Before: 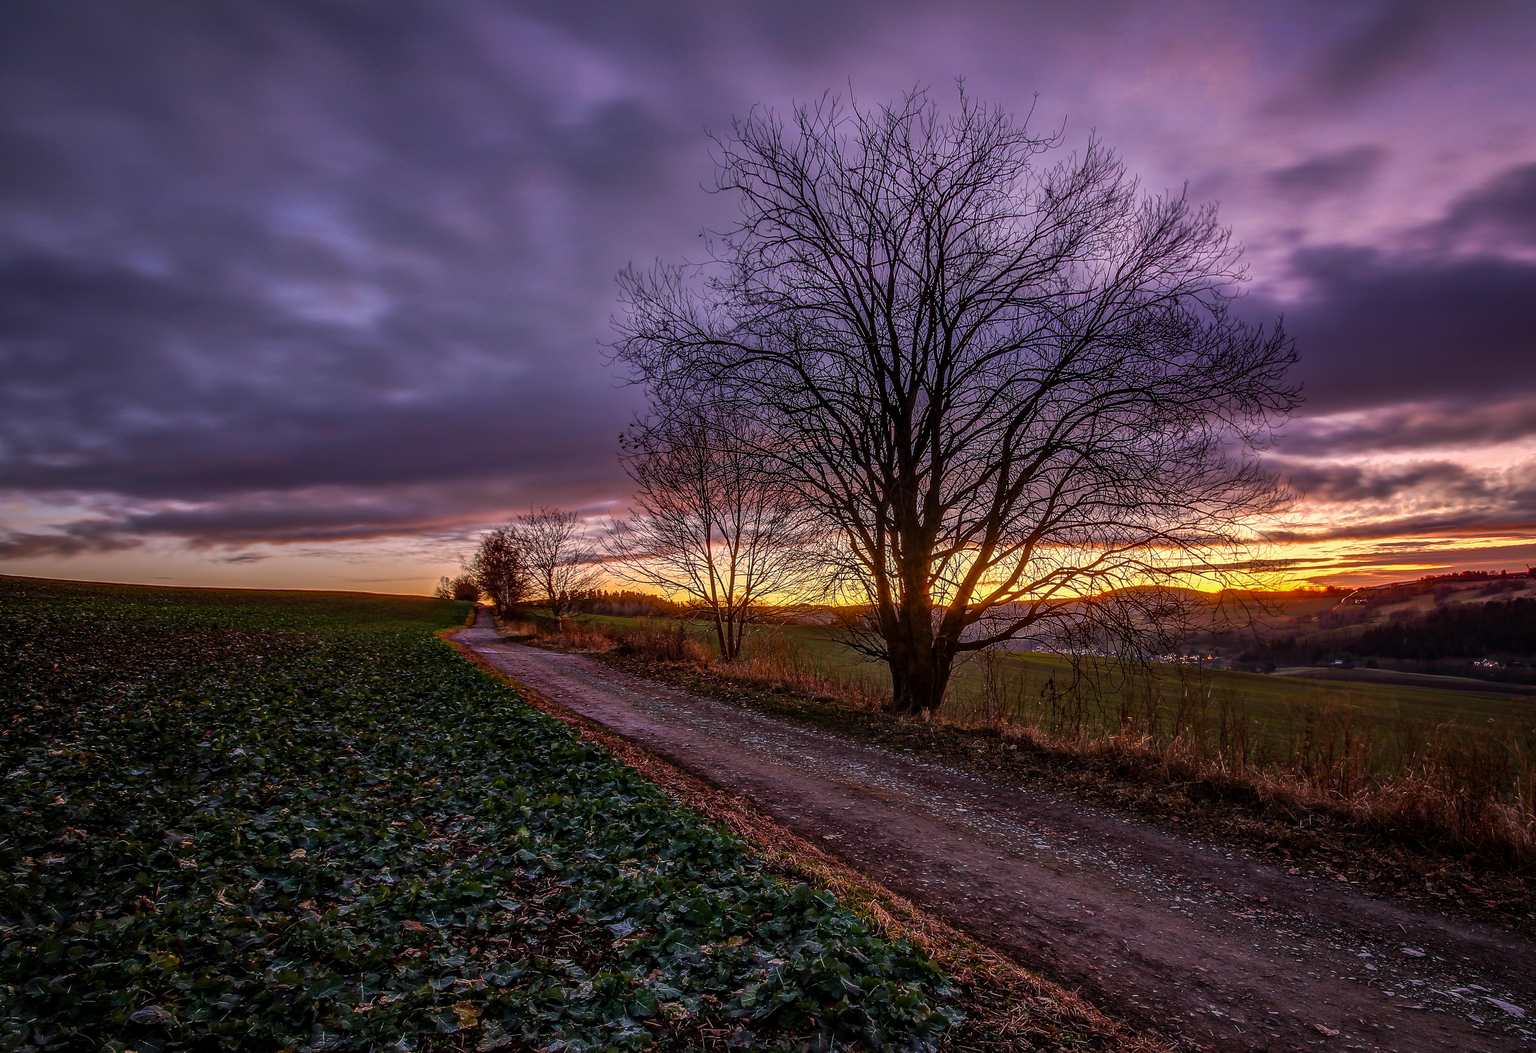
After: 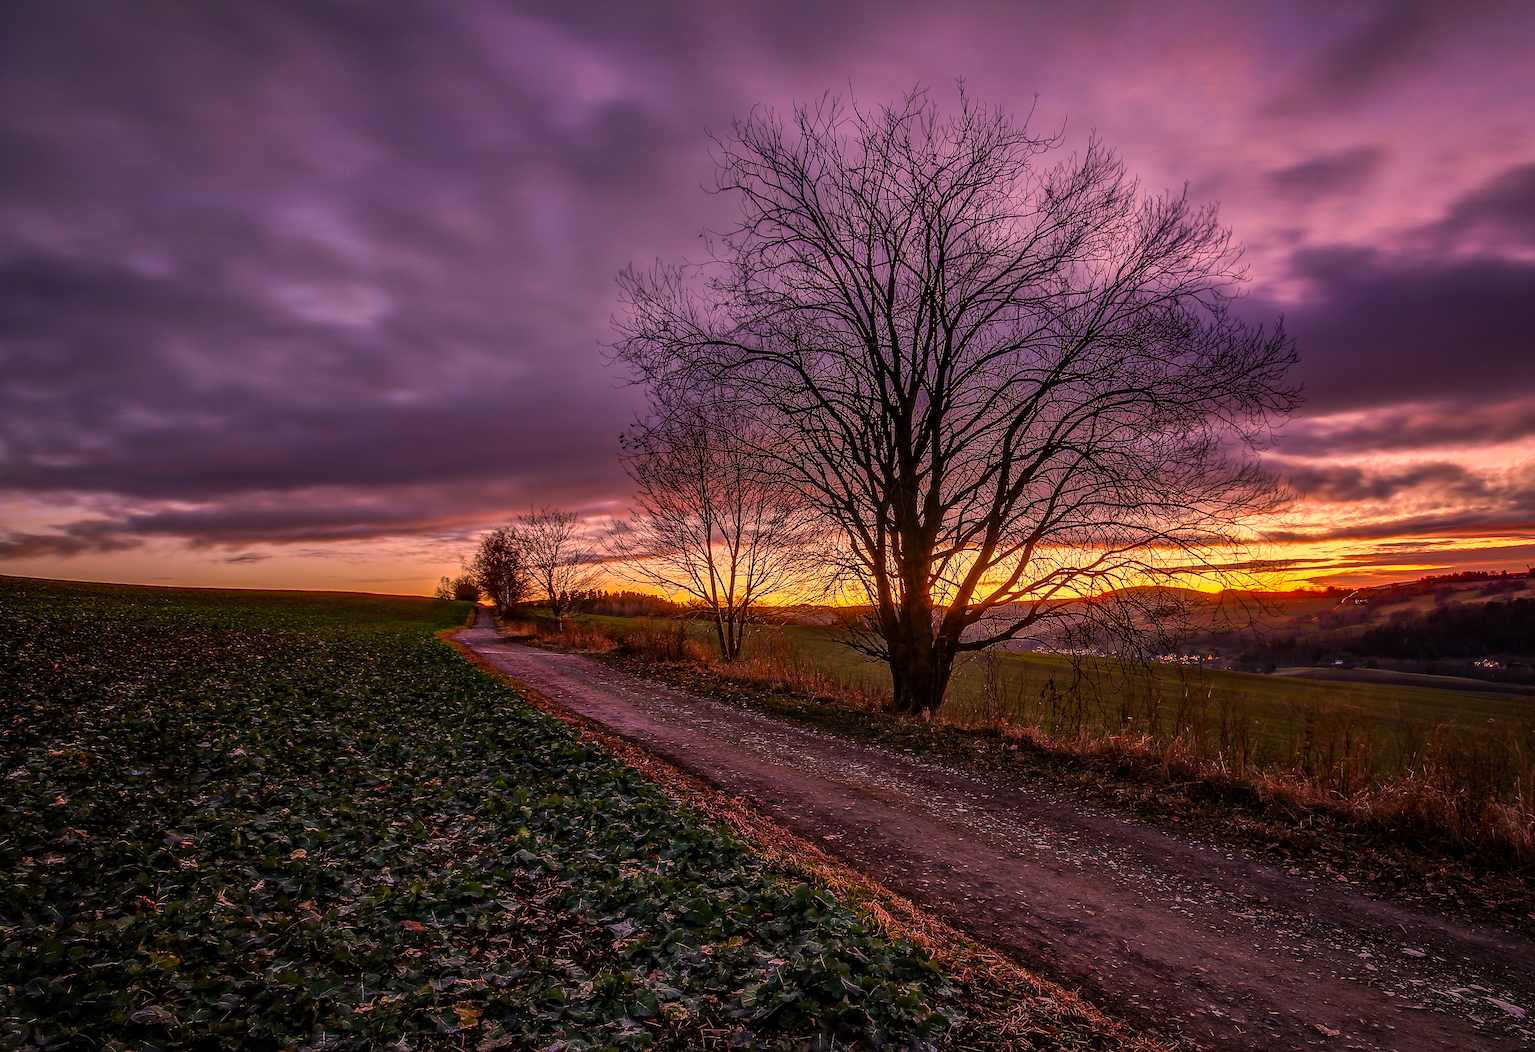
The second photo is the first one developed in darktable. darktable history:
color correction: highlights a* 22.27, highlights b* 22.03
